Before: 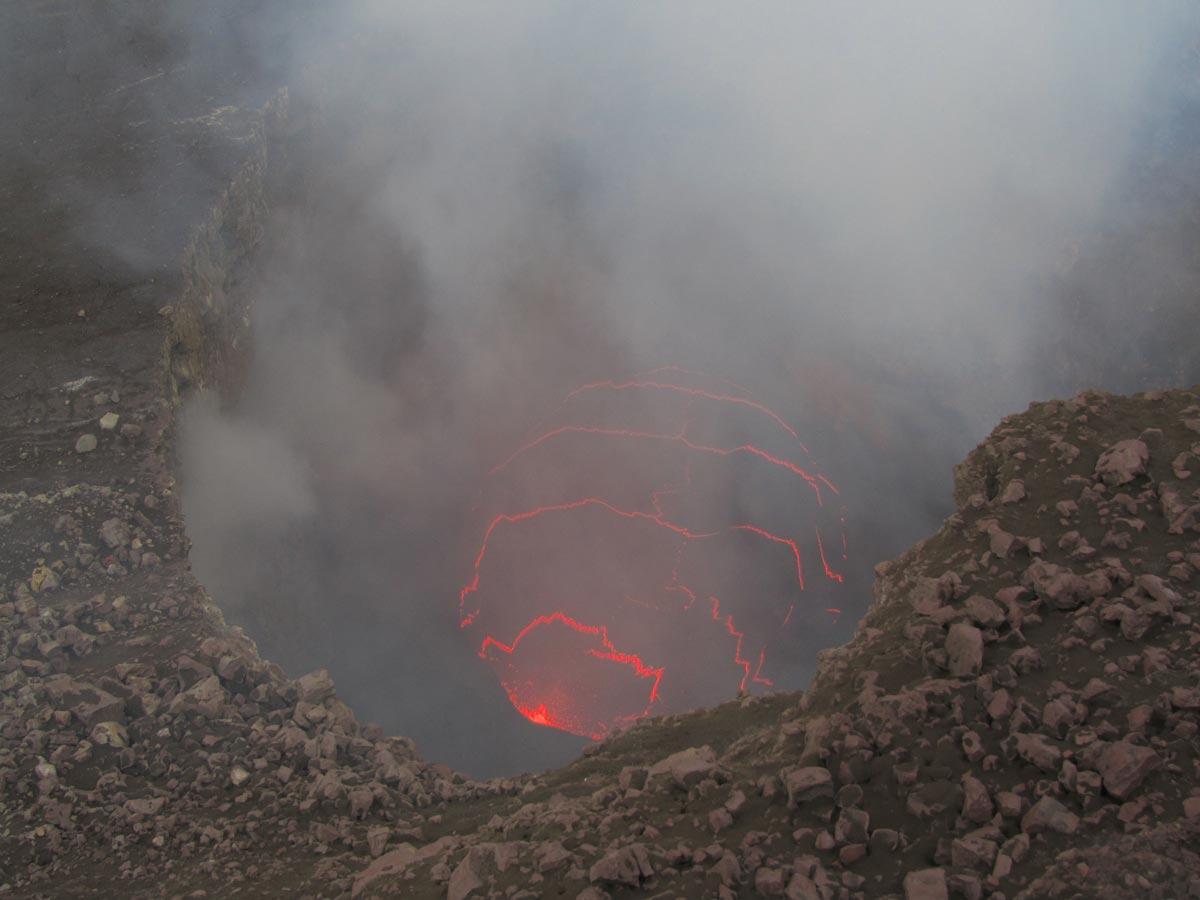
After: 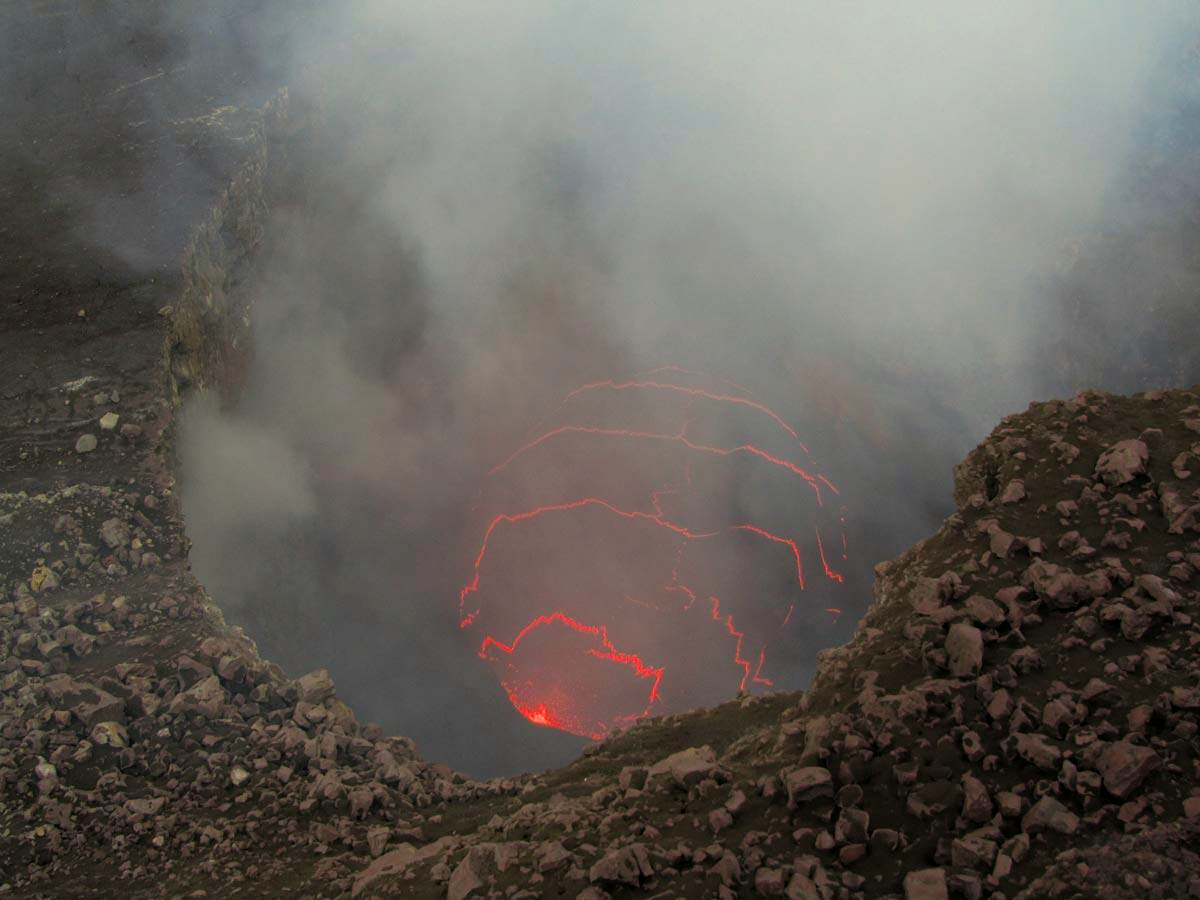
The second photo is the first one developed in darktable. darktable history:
color correction: highlights a* -4.84, highlights b* 5.06, saturation 0.969
filmic rgb: black relative exposure -8.67 EV, white relative exposure 2.71 EV, threshold 5.95 EV, target black luminance 0%, hardness 6.25, latitude 76.8%, contrast 1.327, shadows ↔ highlights balance -0.301%, enable highlight reconstruction true
color balance rgb: highlights gain › chroma 1.046%, highlights gain › hue 60.18°, perceptual saturation grading › global saturation 20%, perceptual saturation grading › highlights -25.857%, perceptual saturation grading › shadows 50.255%
